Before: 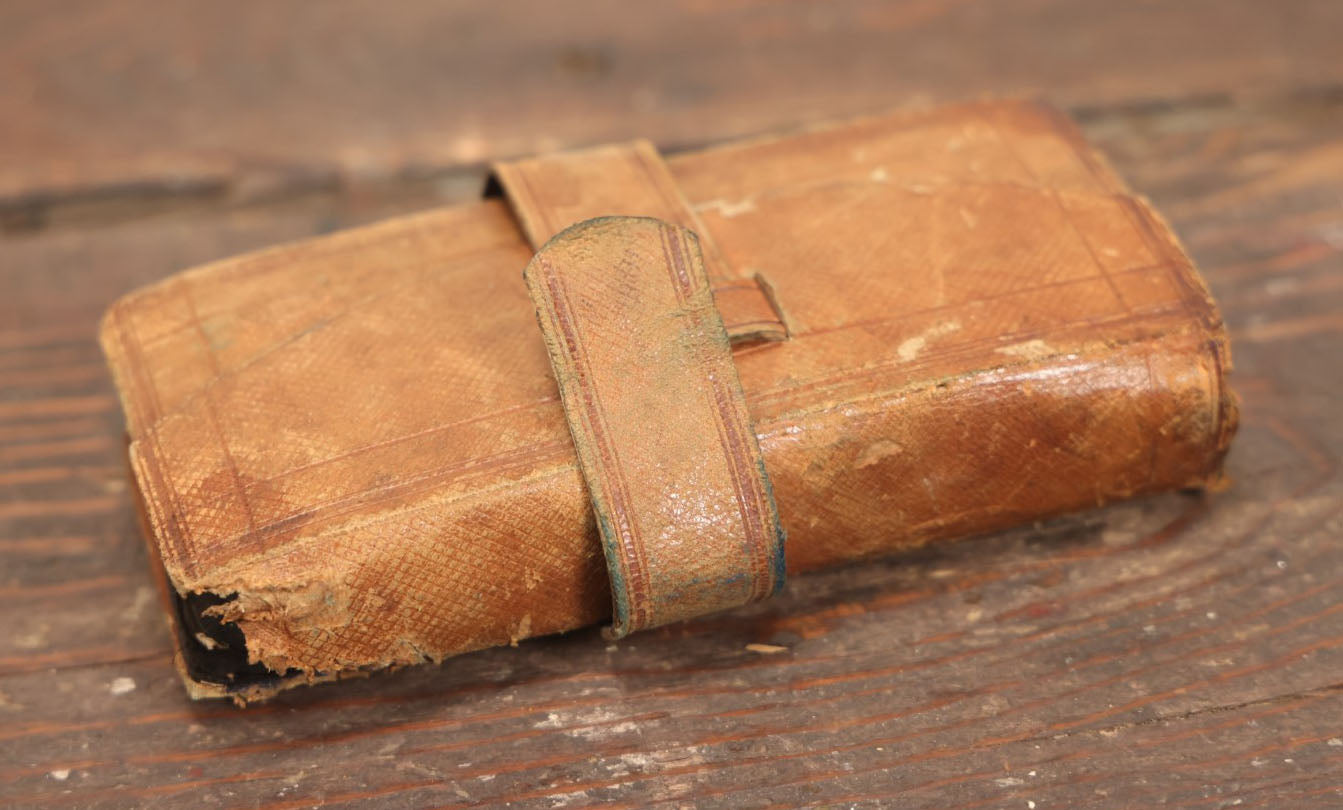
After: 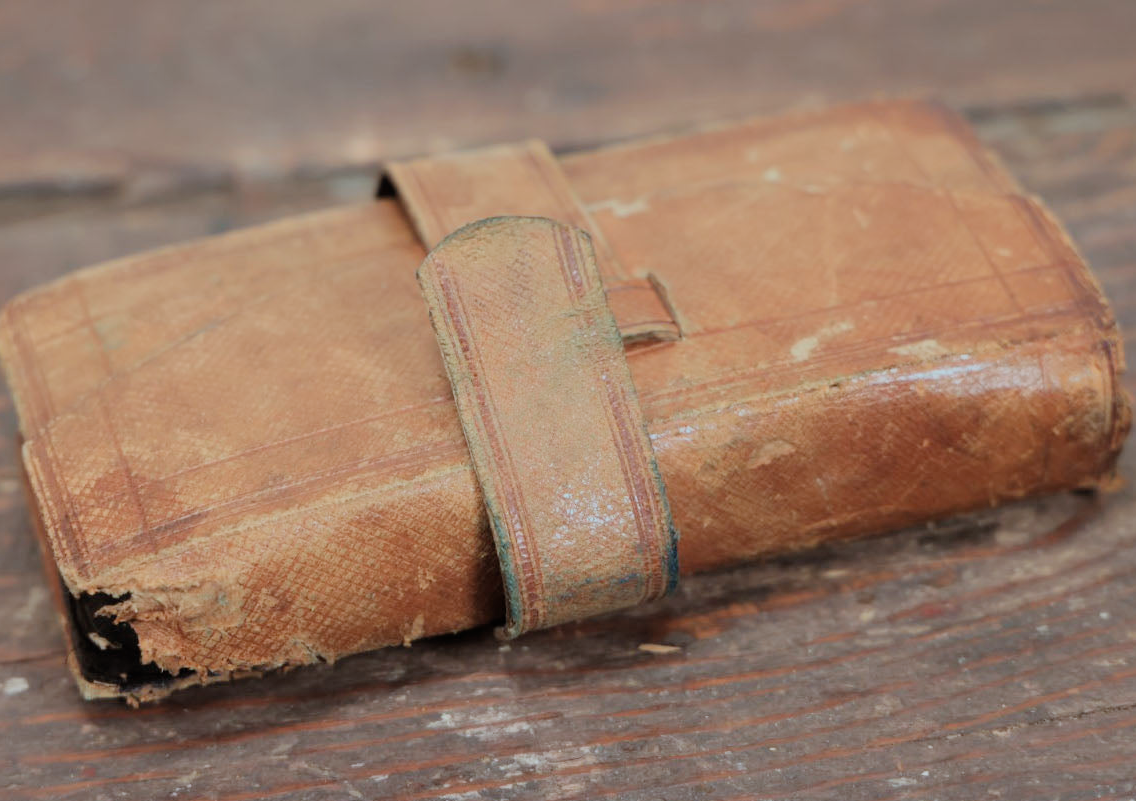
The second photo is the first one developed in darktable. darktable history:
crop: left 8.026%, right 7.374%
color correction: highlights a* -10.69, highlights b* -19.19
filmic rgb: black relative exposure -7.48 EV, white relative exposure 4.83 EV, hardness 3.4, color science v6 (2022)
